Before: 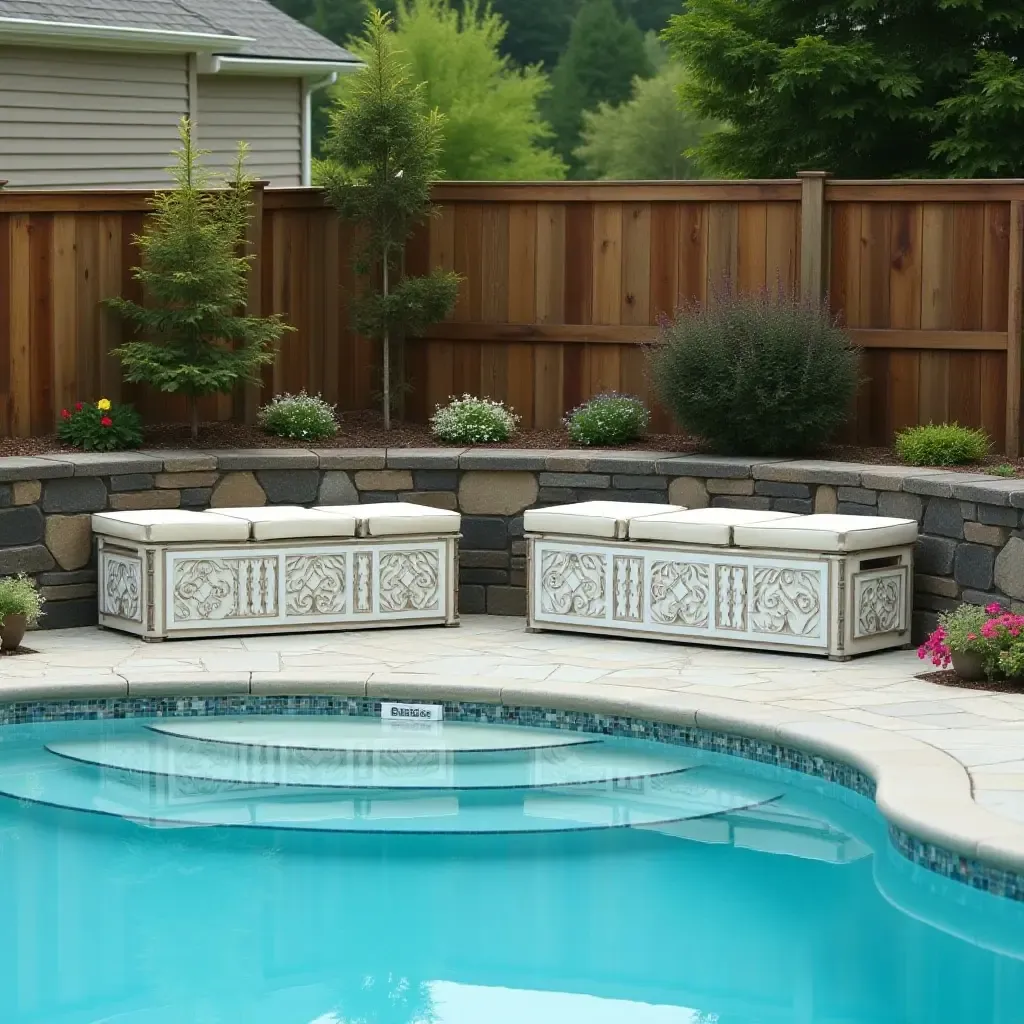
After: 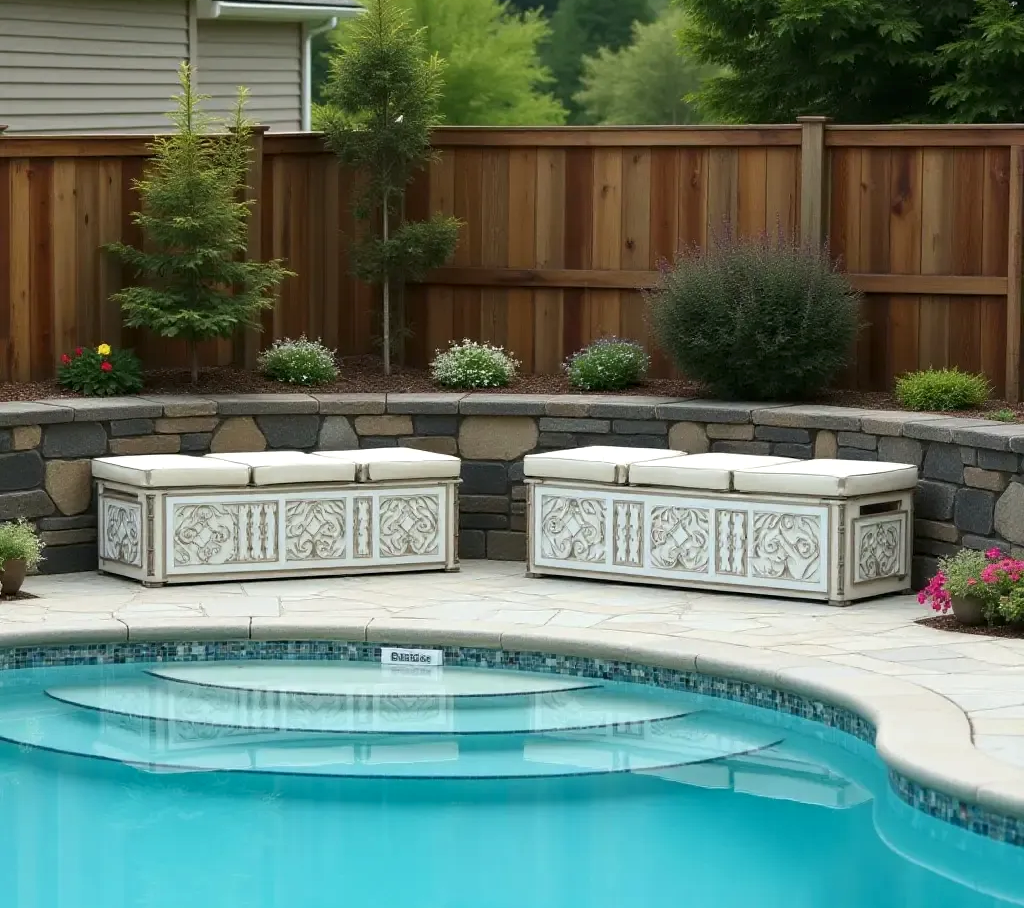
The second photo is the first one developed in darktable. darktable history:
crop and rotate: top 5.446%, bottom 5.854%
local contrast: highlights 101%, shadows 102%, detail 119%, midtone range 0.2
